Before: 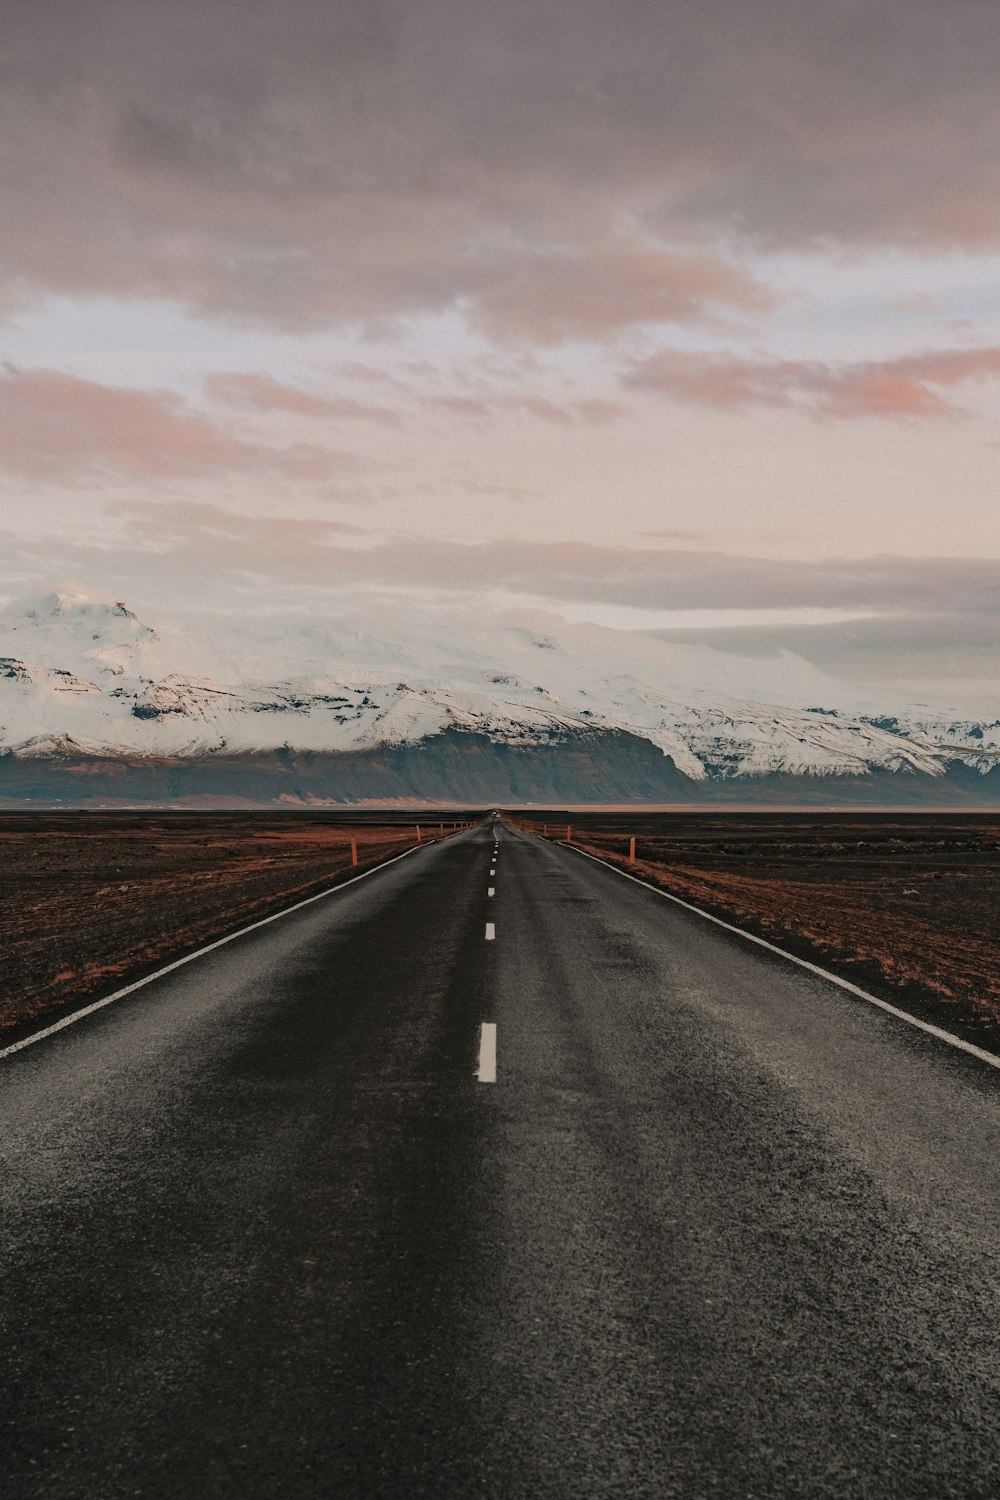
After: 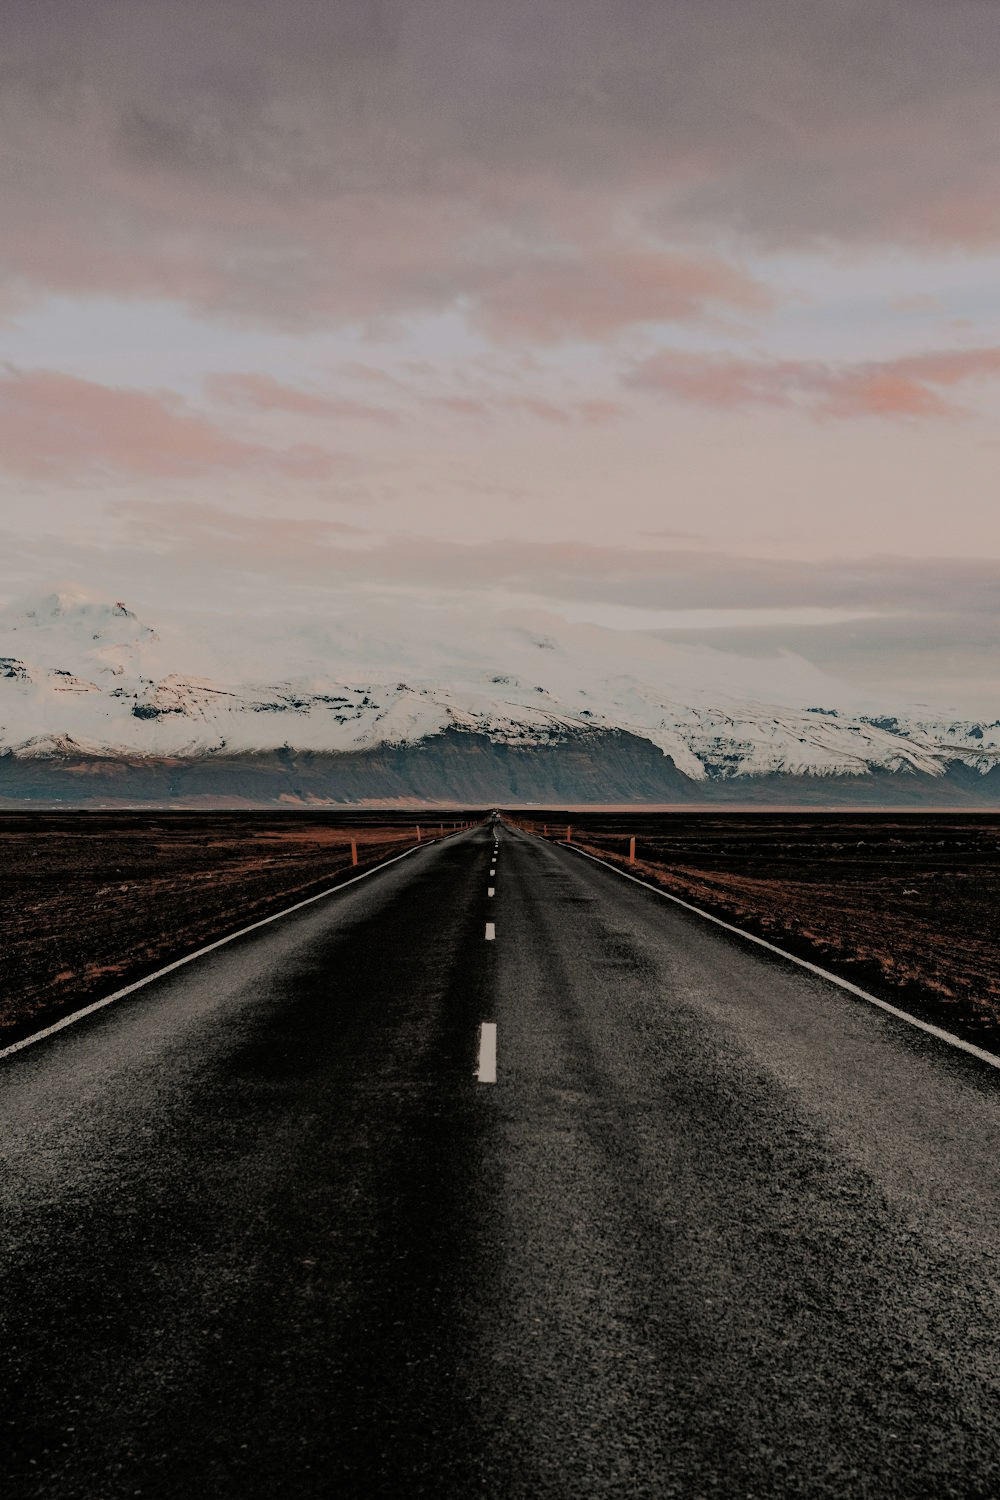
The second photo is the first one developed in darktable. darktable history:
filmic rgb: black relative exposure -6.15 EV, white relative exposure 6.96 EV, hardness 2.23, color science v6 (2022)
rotate and perspective: crop left 0, crop top 0
